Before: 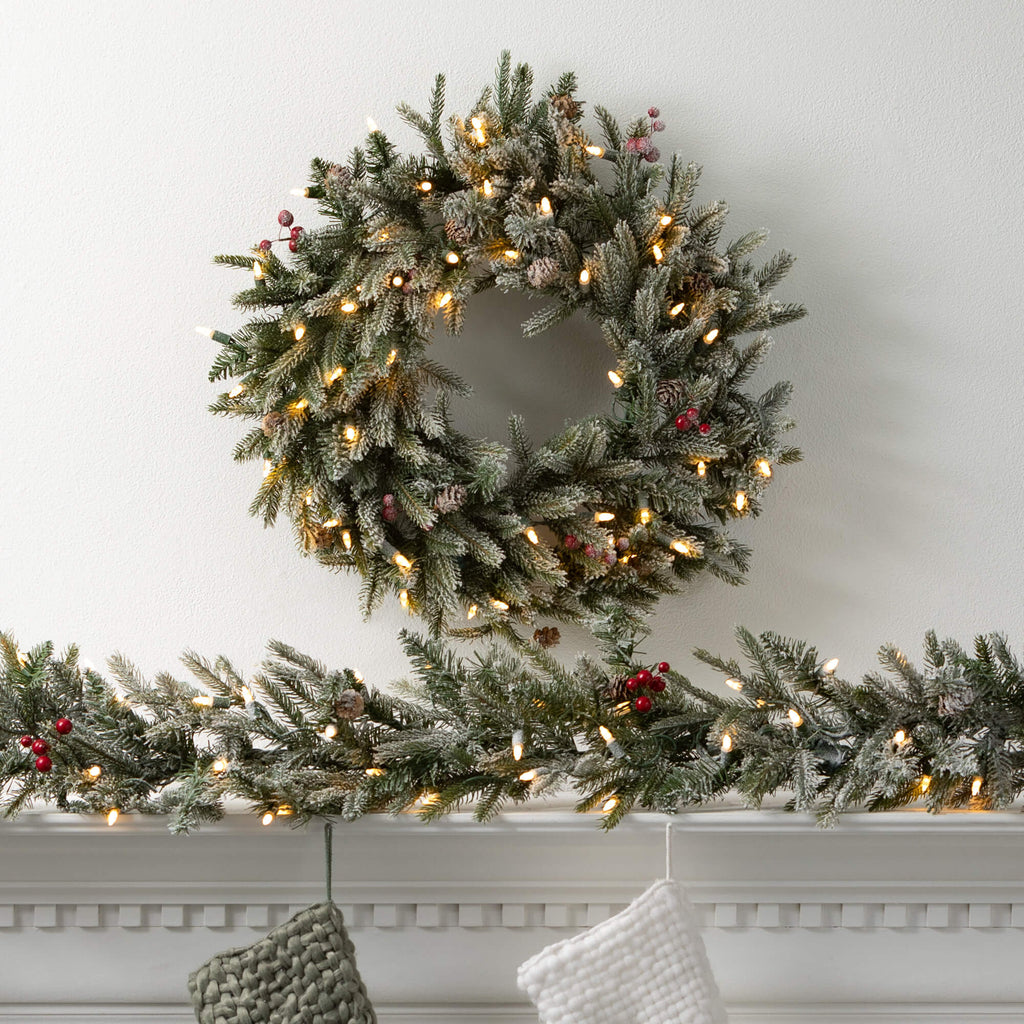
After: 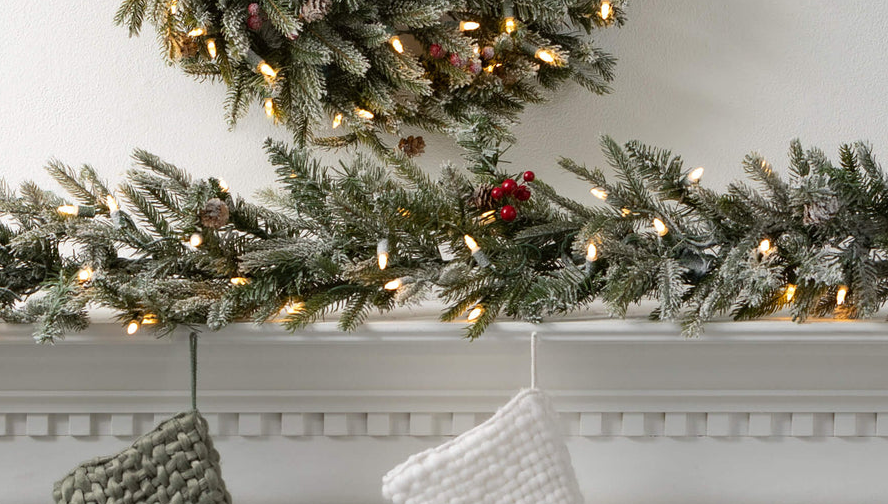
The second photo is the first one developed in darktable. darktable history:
crop and rotate: left 13.263%, top 47.981%, bottom 2.719%
